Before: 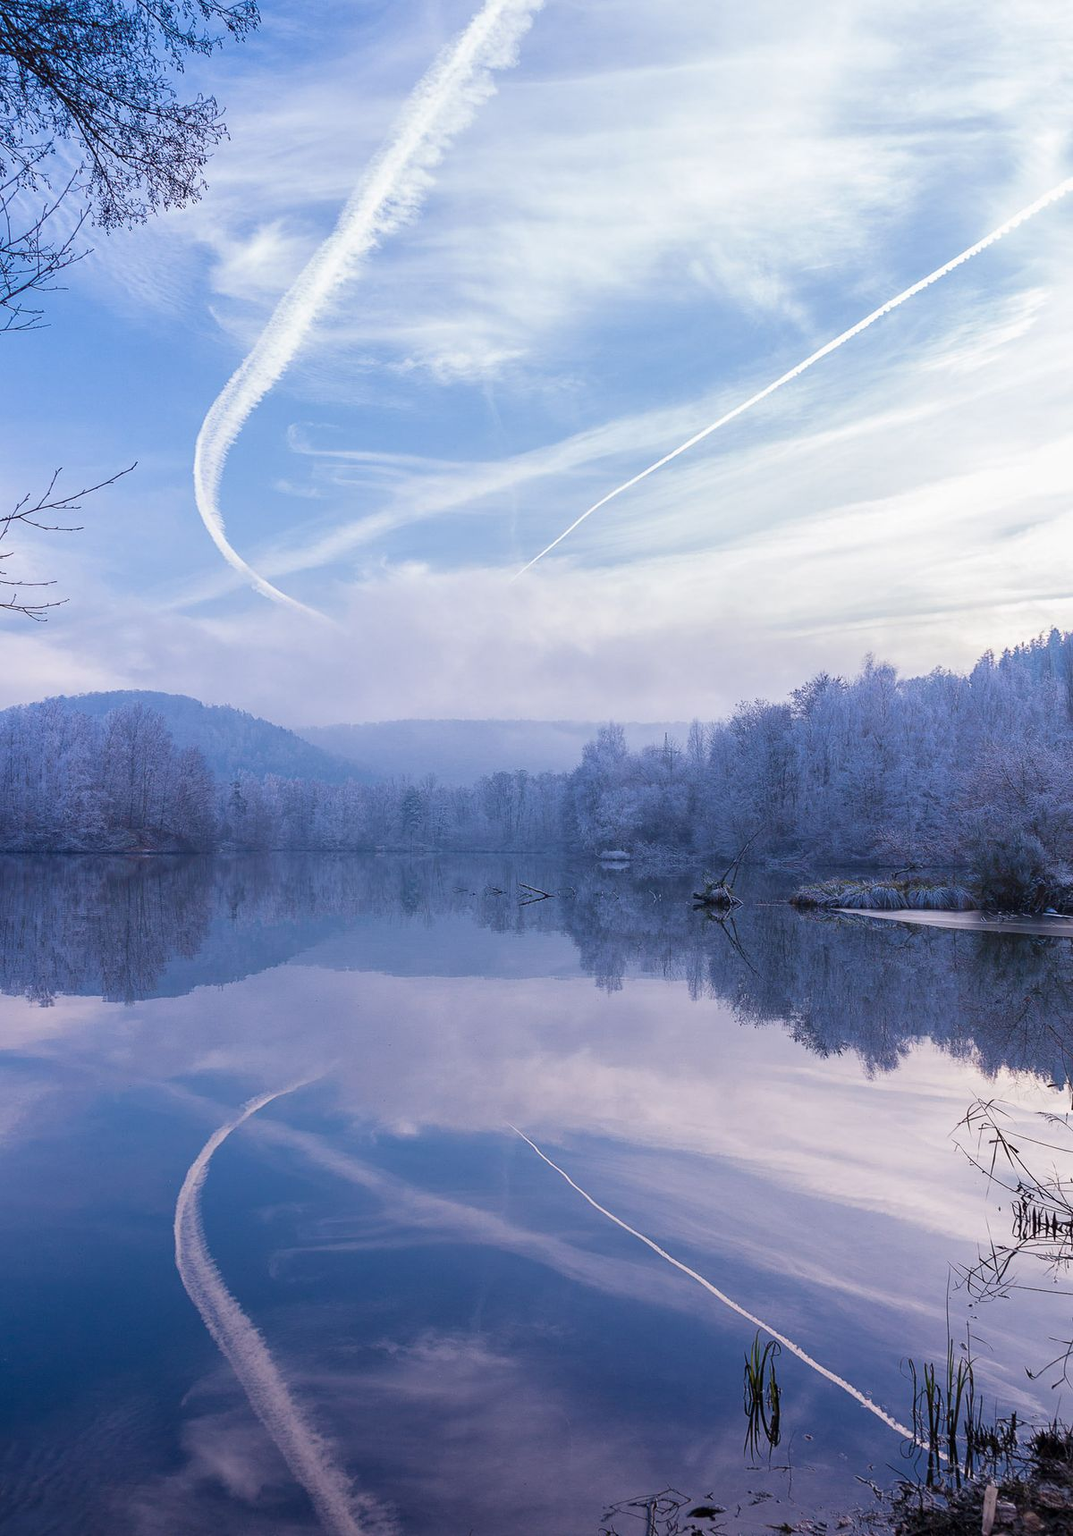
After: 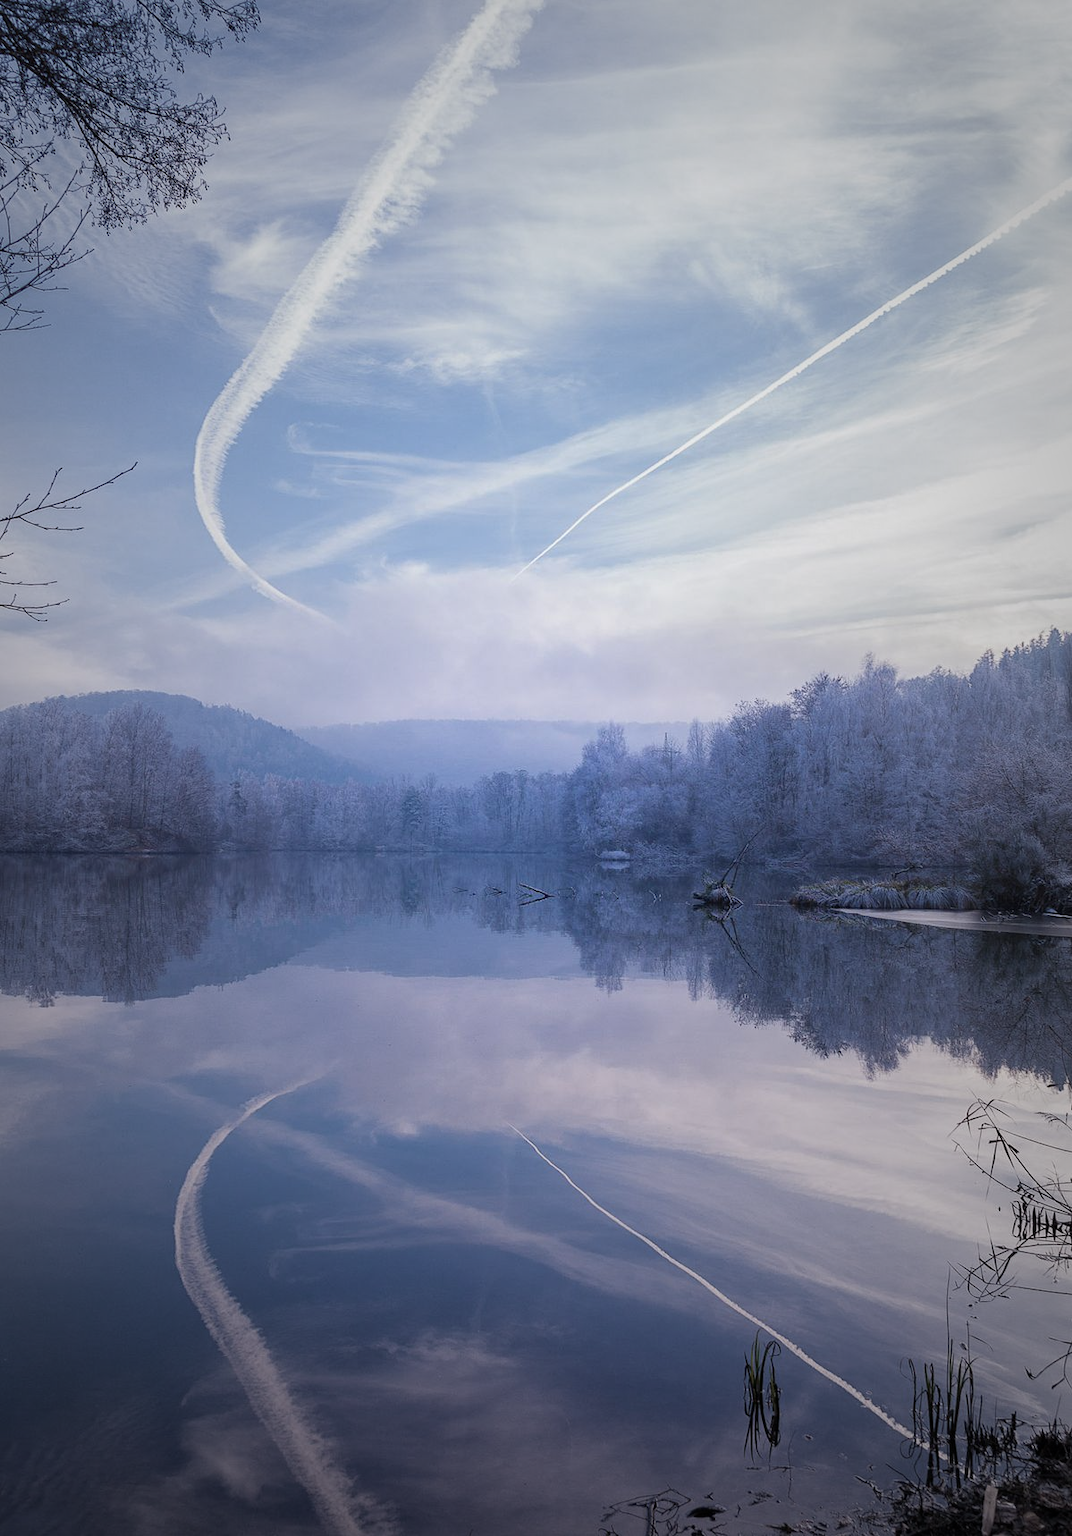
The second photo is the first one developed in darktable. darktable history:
vignetting: fall-off start 16.4%, fall-off radius 100.69%, width/height ratio 0.719
